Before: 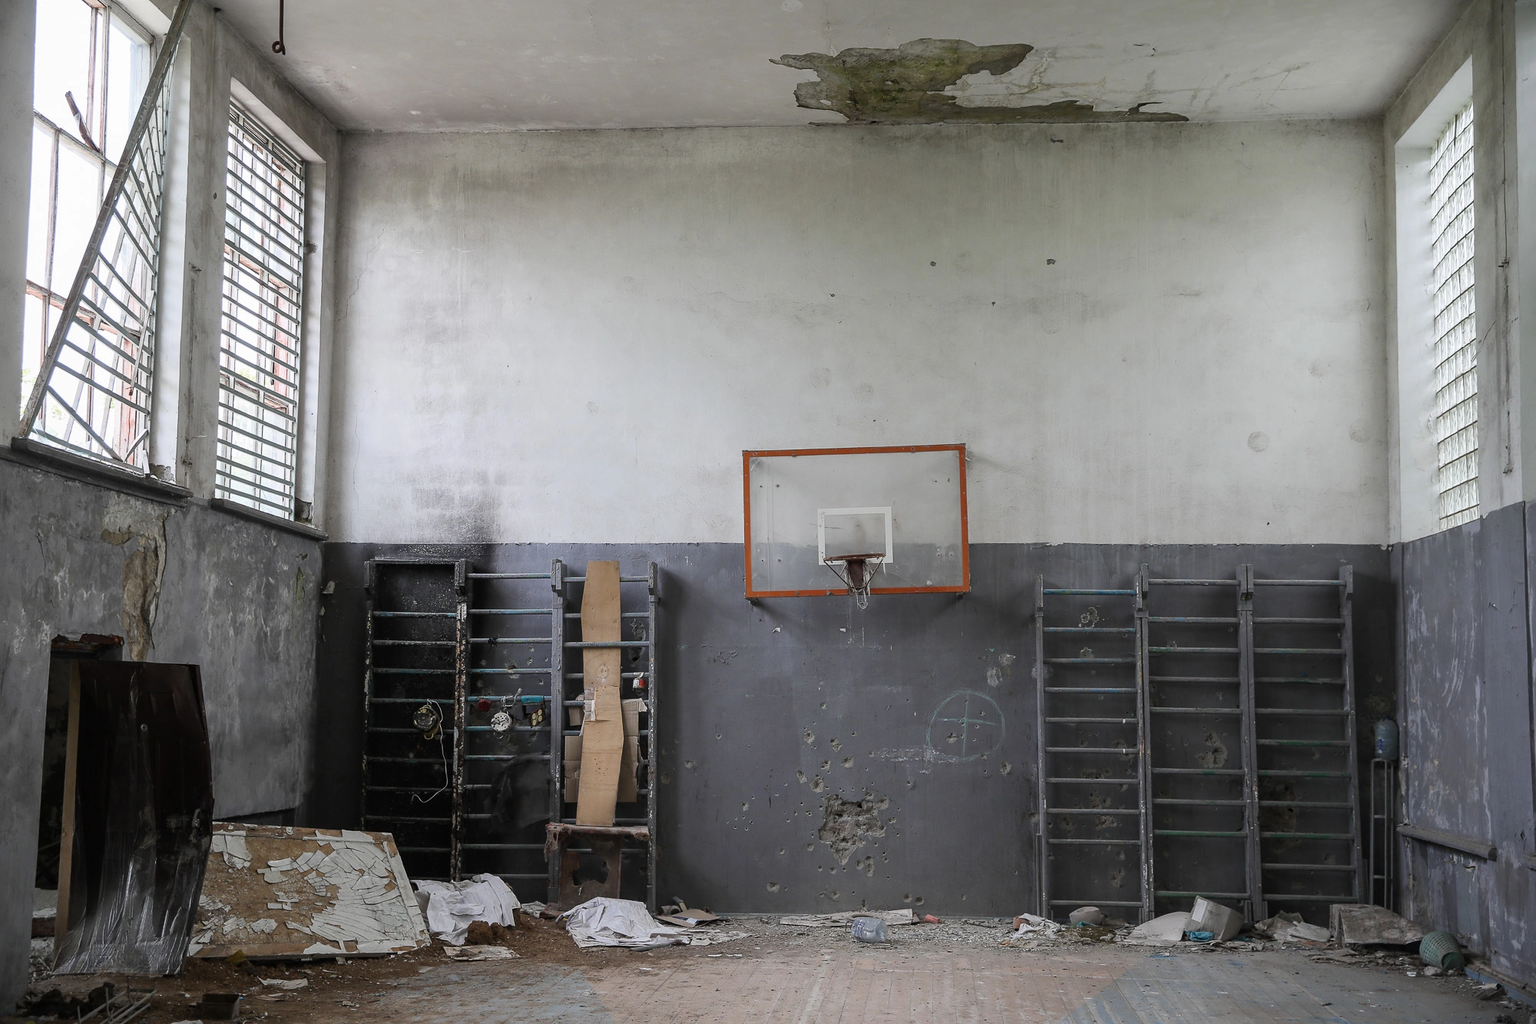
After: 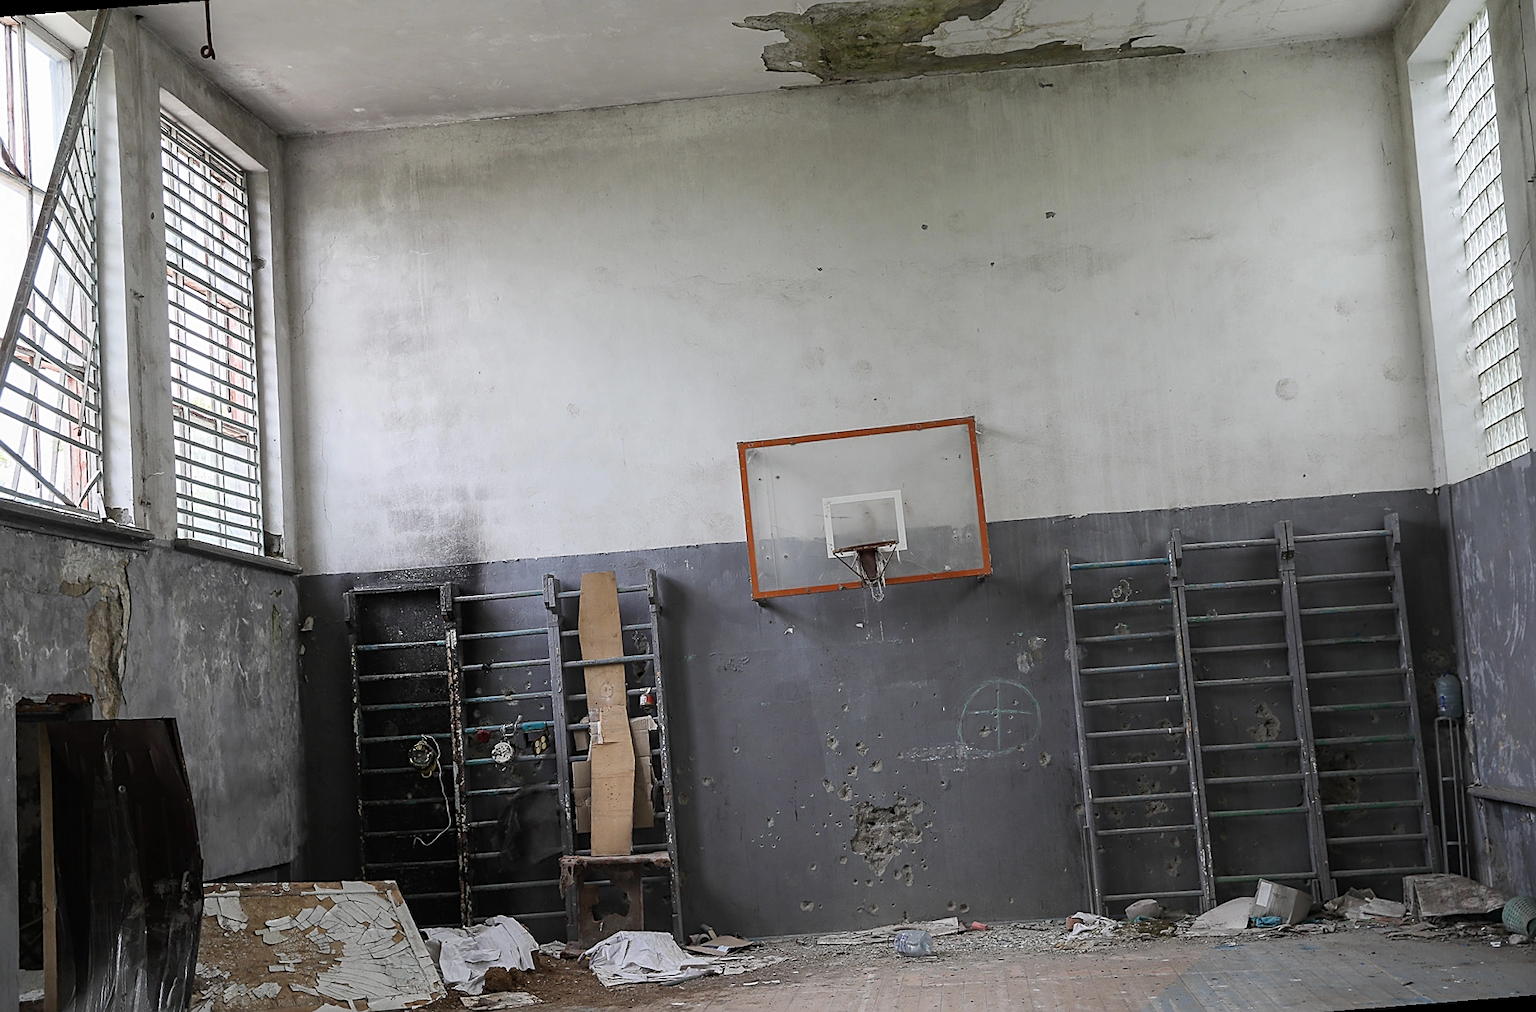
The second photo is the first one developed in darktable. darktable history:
rotate and perspective: rotation -4.57°, crop left 0.054, crop right 0.944, crop top 0.087, crop bottom 0.914
sharpen: on, module defaults
